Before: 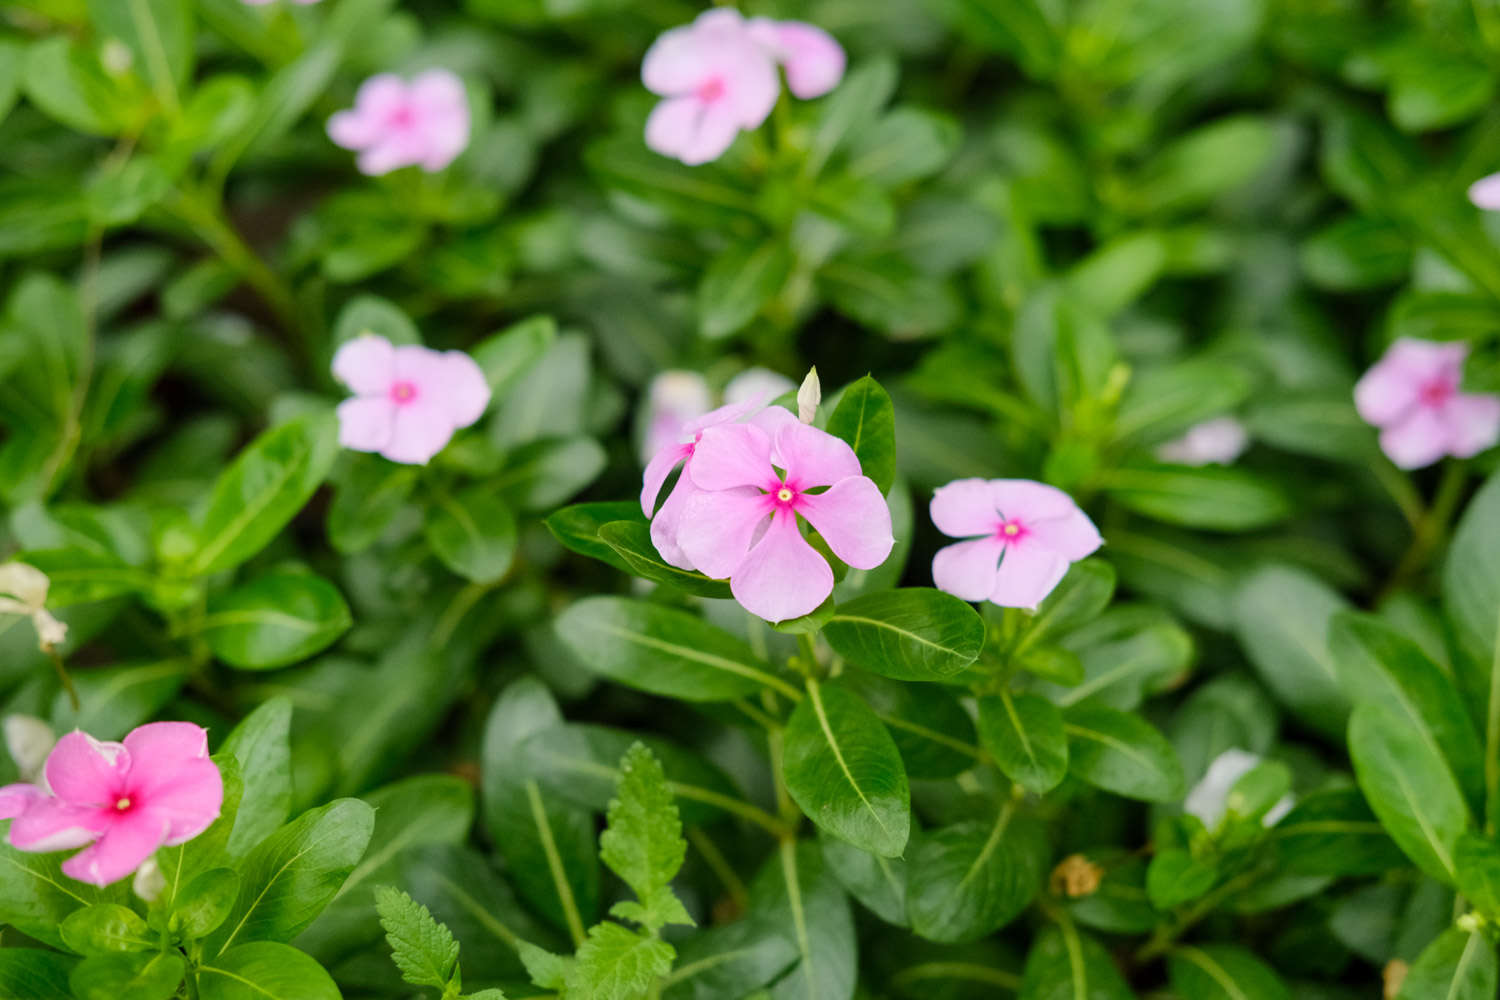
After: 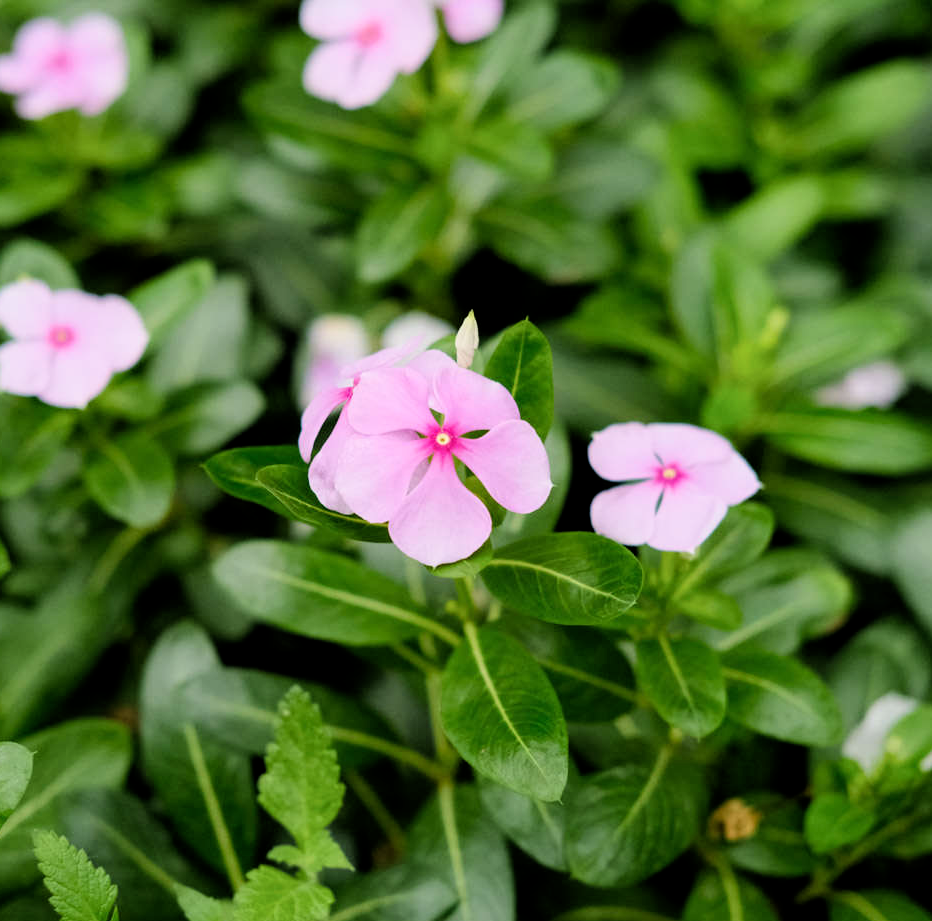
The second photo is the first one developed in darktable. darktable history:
crop and rotate: left 22.833%, top 5.641%, right 14.988%, bottom 2.256%
filmic rgb: black relative exposure -6.29 EV, white relative exposure 2.8 EV, target black luminance 0%, hardness 4.57, latitude 68.01%, contrast 1.28, shadows ↔ highlights balance -3.24%
